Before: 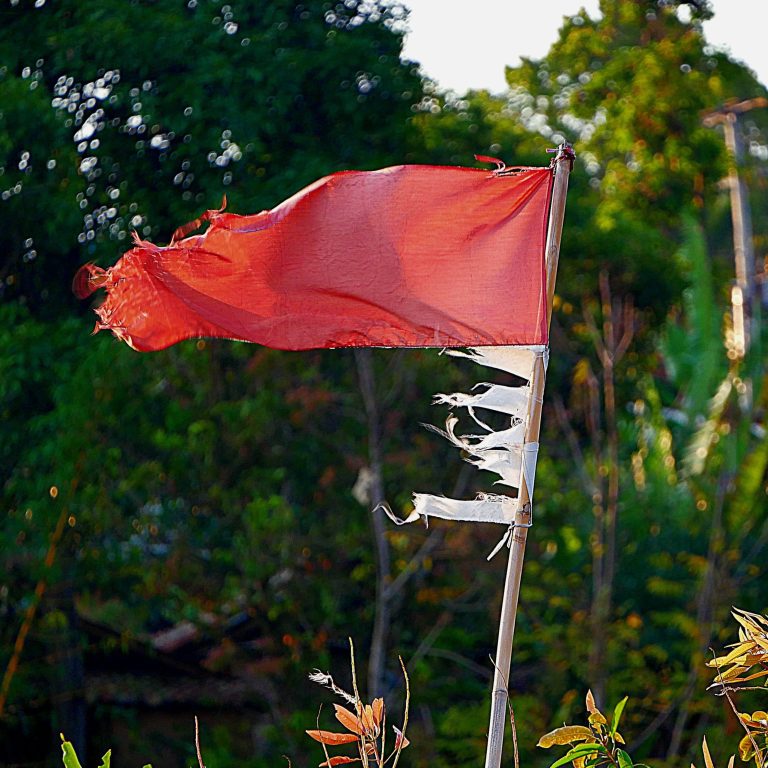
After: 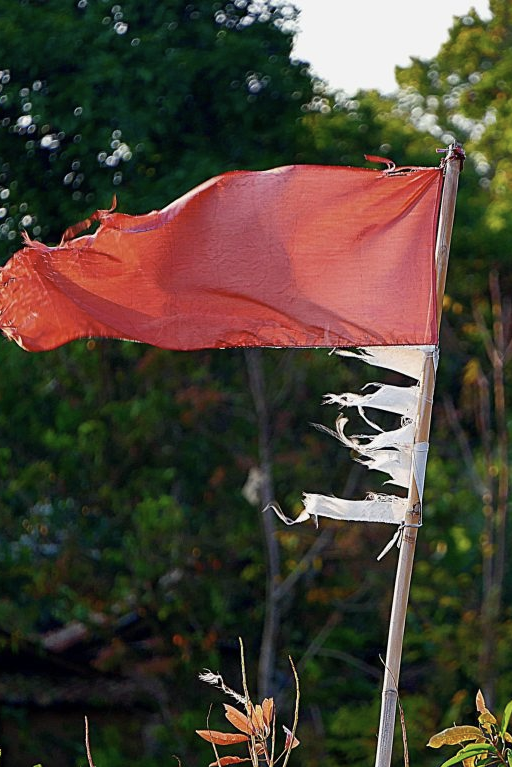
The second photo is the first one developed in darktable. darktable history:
crop and rotate: left 14.357%, right 18.961%
color correction: highlights b* -0.018, saturation 0.818
